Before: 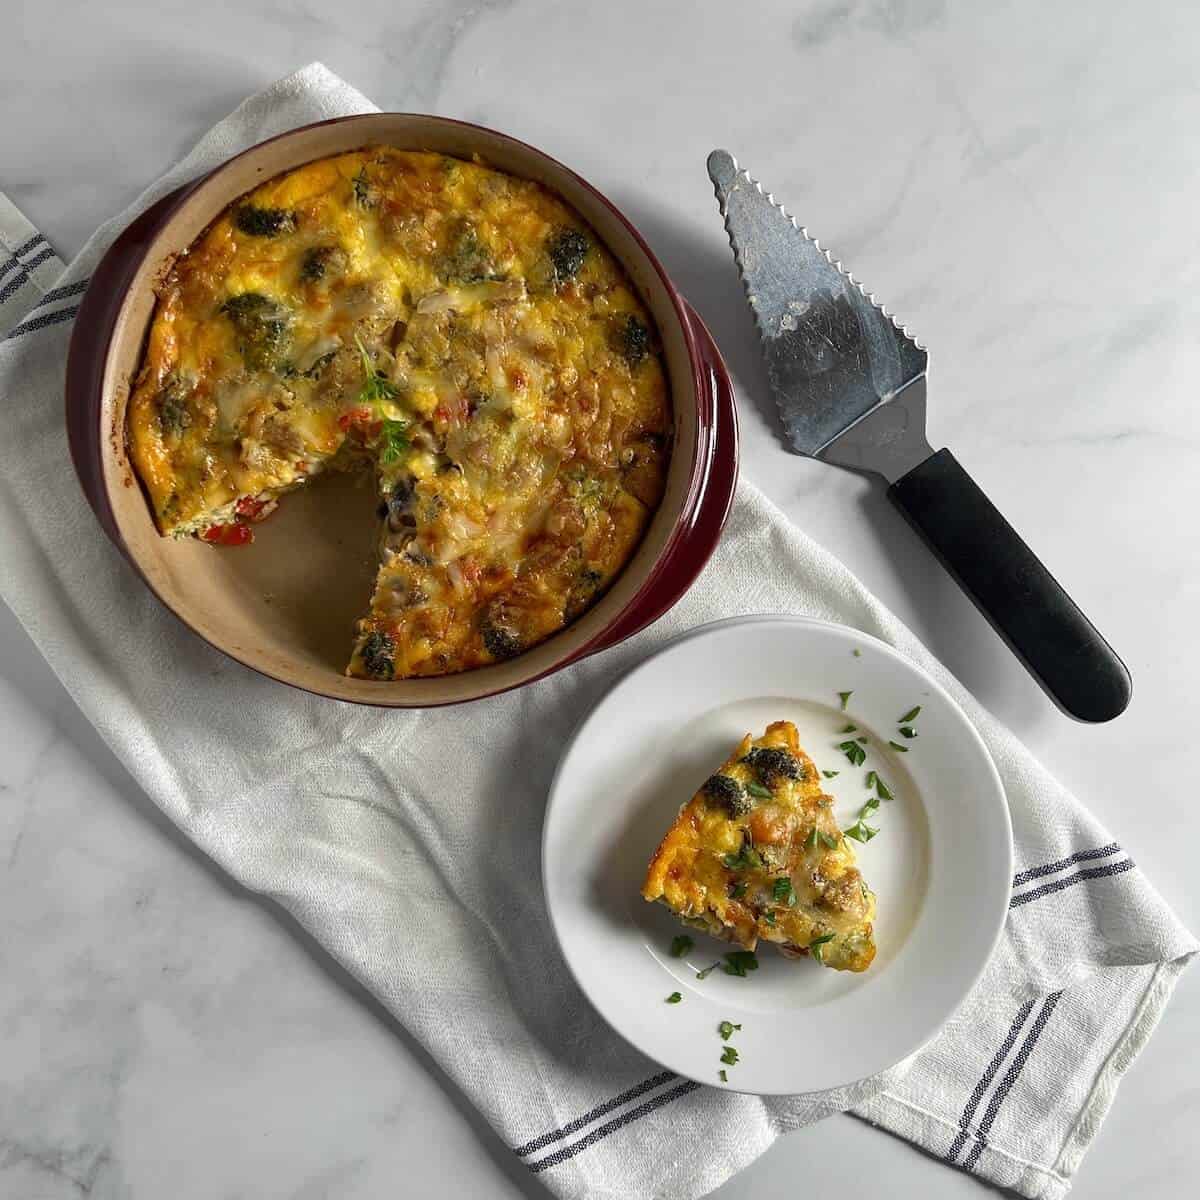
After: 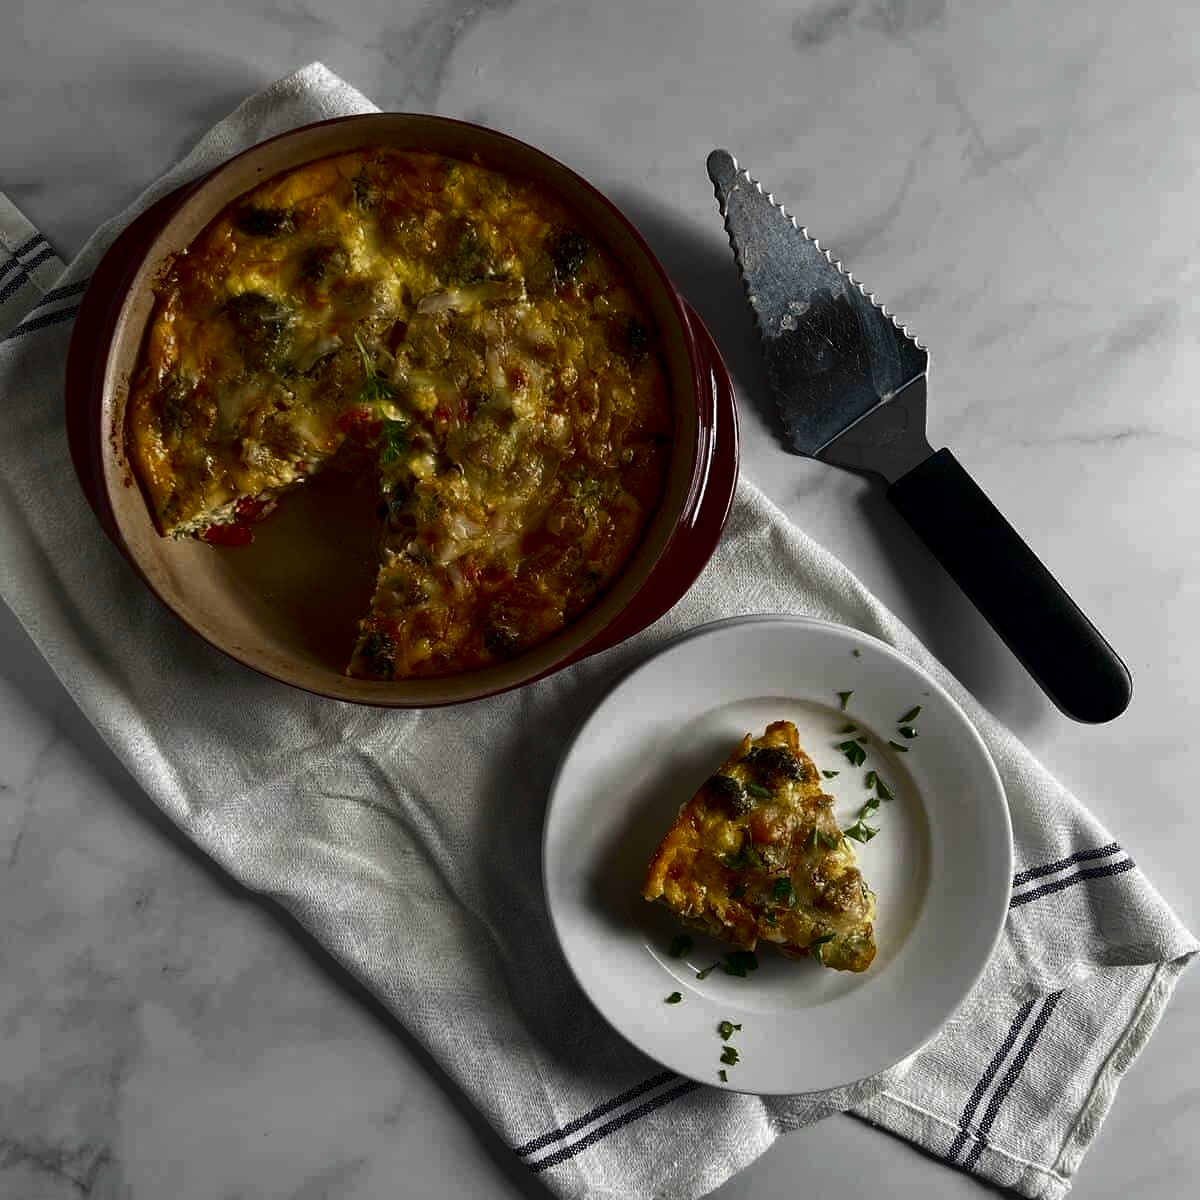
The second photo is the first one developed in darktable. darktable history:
color correction: highlights b* -0.033, saturation 0.819
contrast brightness saturation: brightness -0.527
